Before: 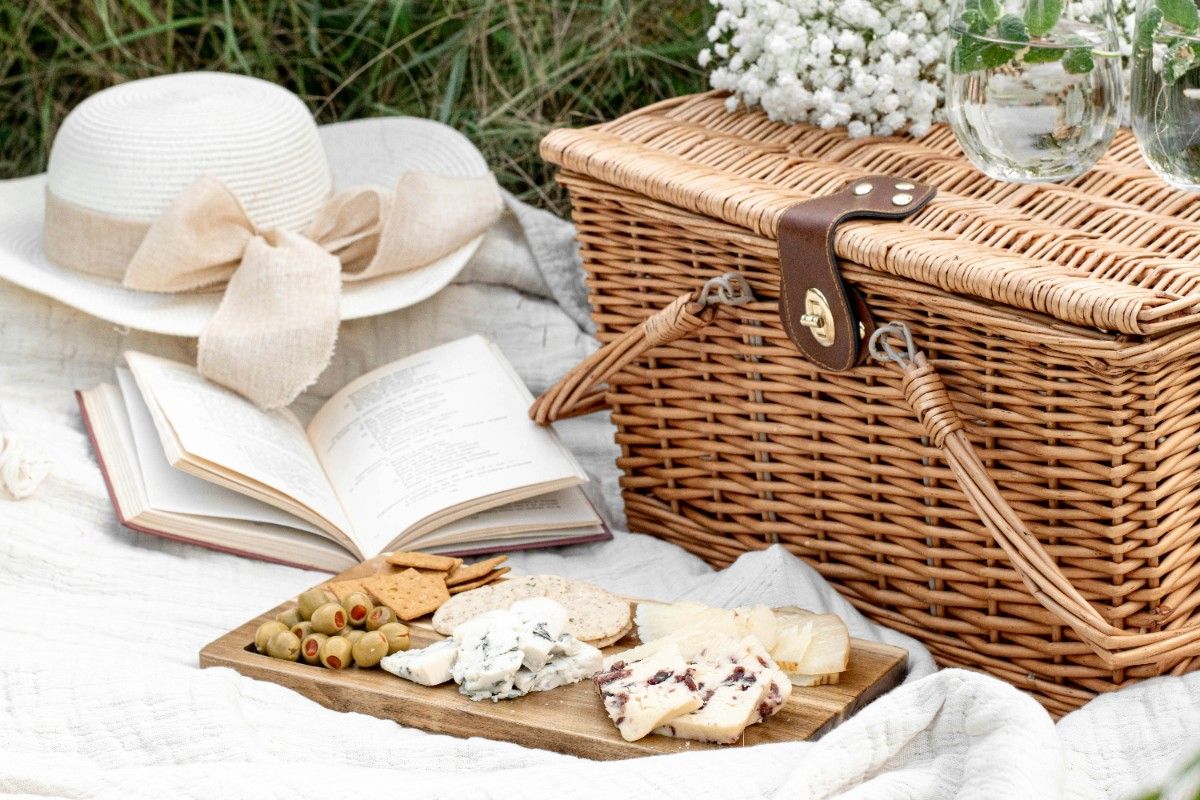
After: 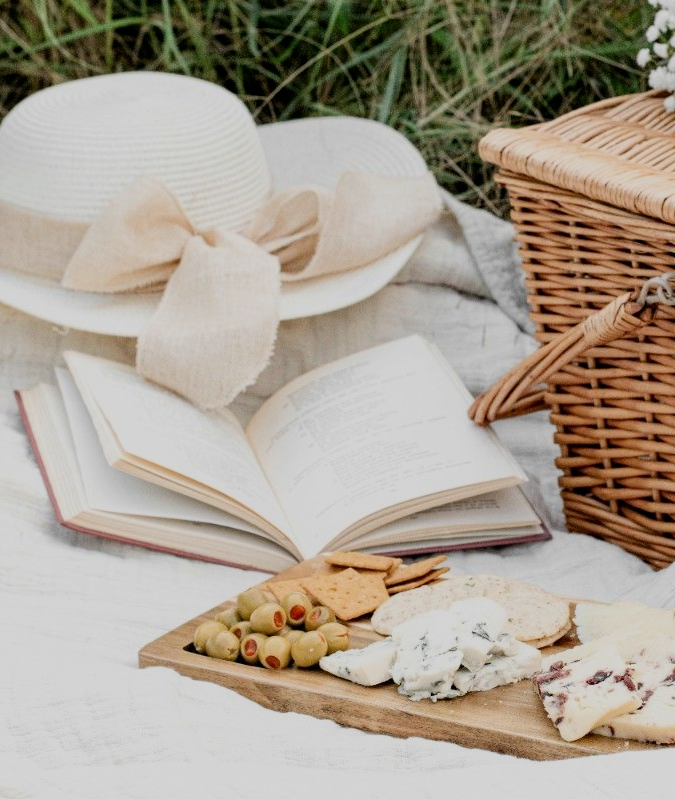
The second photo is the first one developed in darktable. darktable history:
crop: left 5.114%, right 38.589%
filmic rgb: black relative exposure -7.65 EV, white relative exposure 4.56 EV, hardness 3.61
